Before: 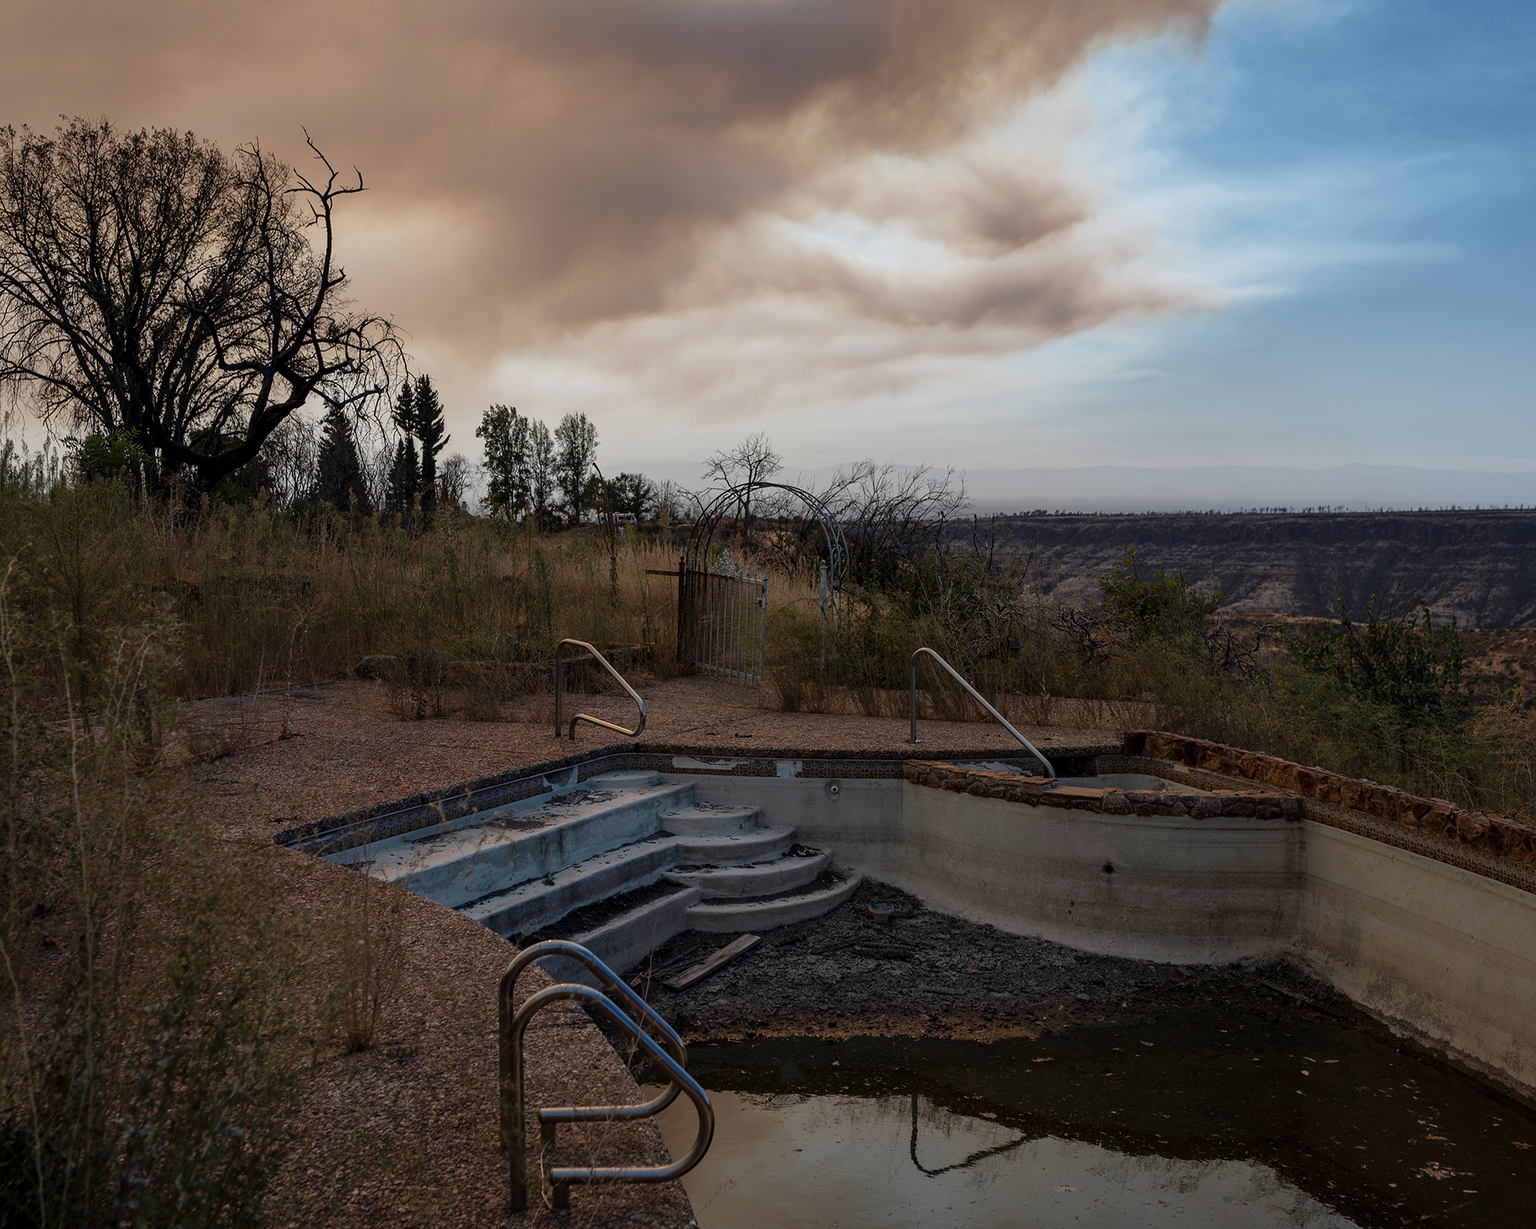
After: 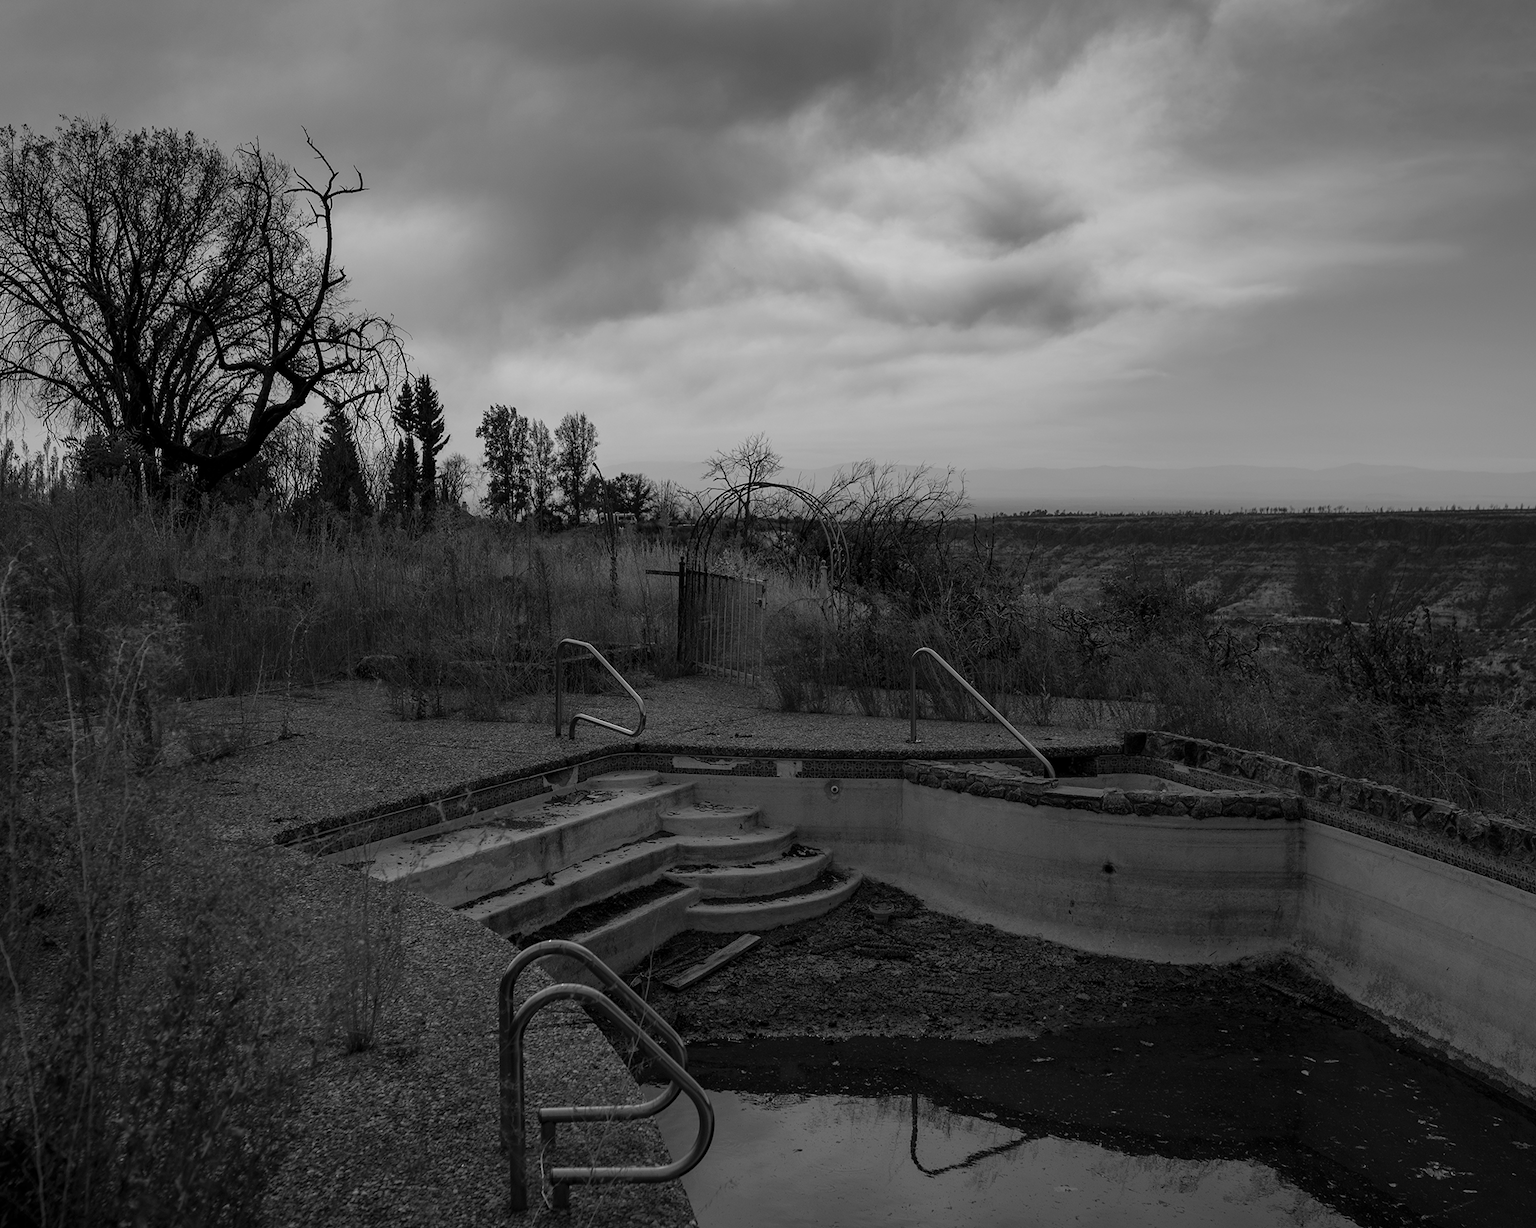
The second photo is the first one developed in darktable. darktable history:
monochrome: a 26.22, b 42.67, size 0.8
tone equalizer: -8 EV -0.55 EV
